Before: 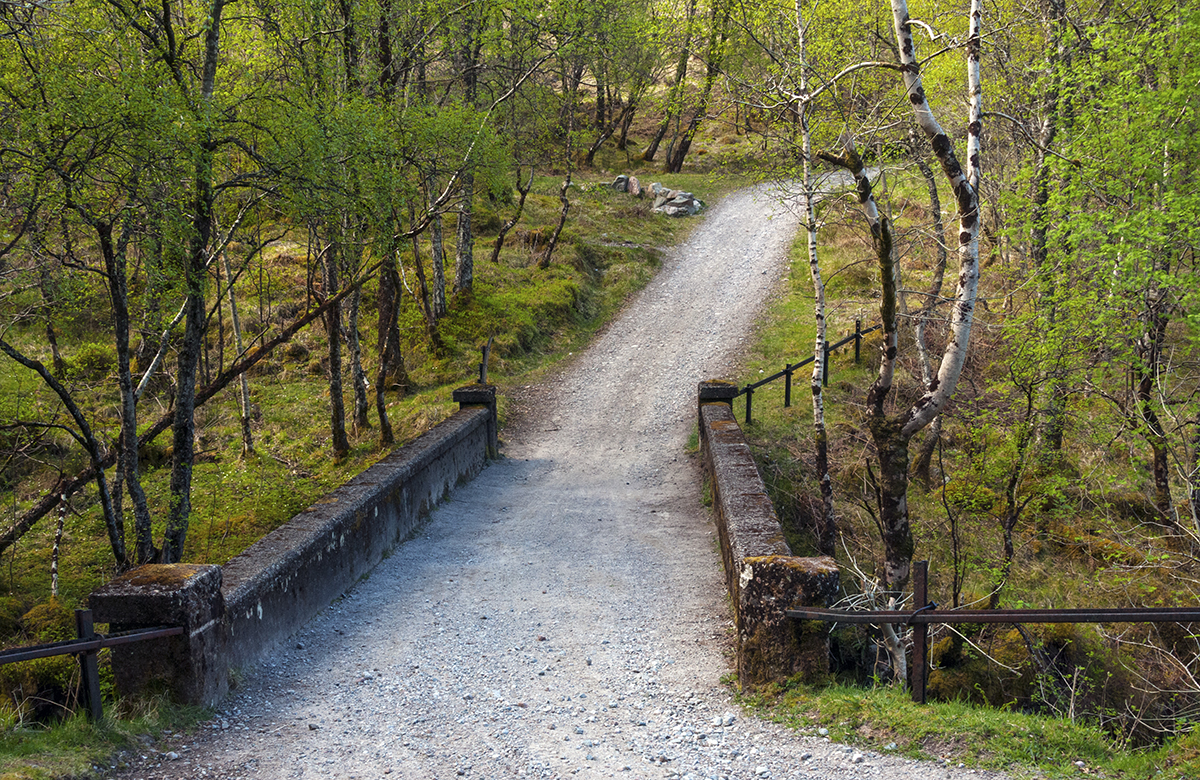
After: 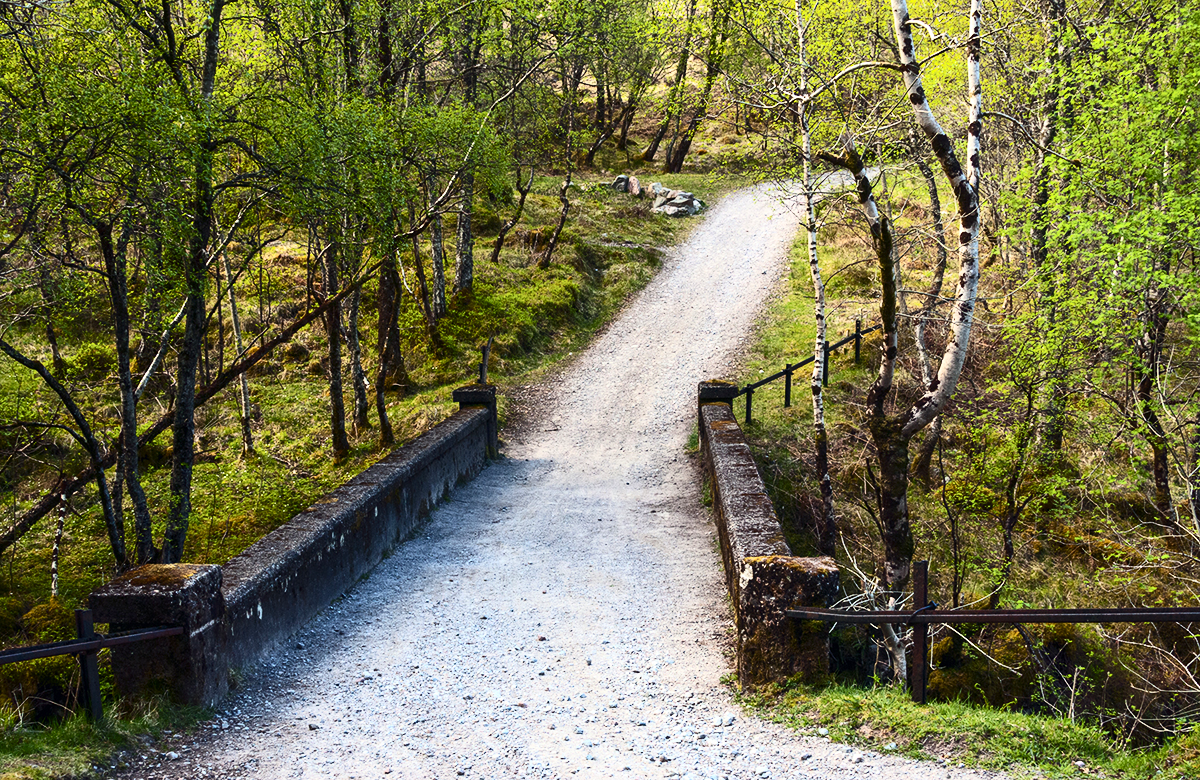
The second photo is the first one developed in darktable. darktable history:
contrast brightness saturation: contrast 0.406, brightness 0.113, saturation 0.206
